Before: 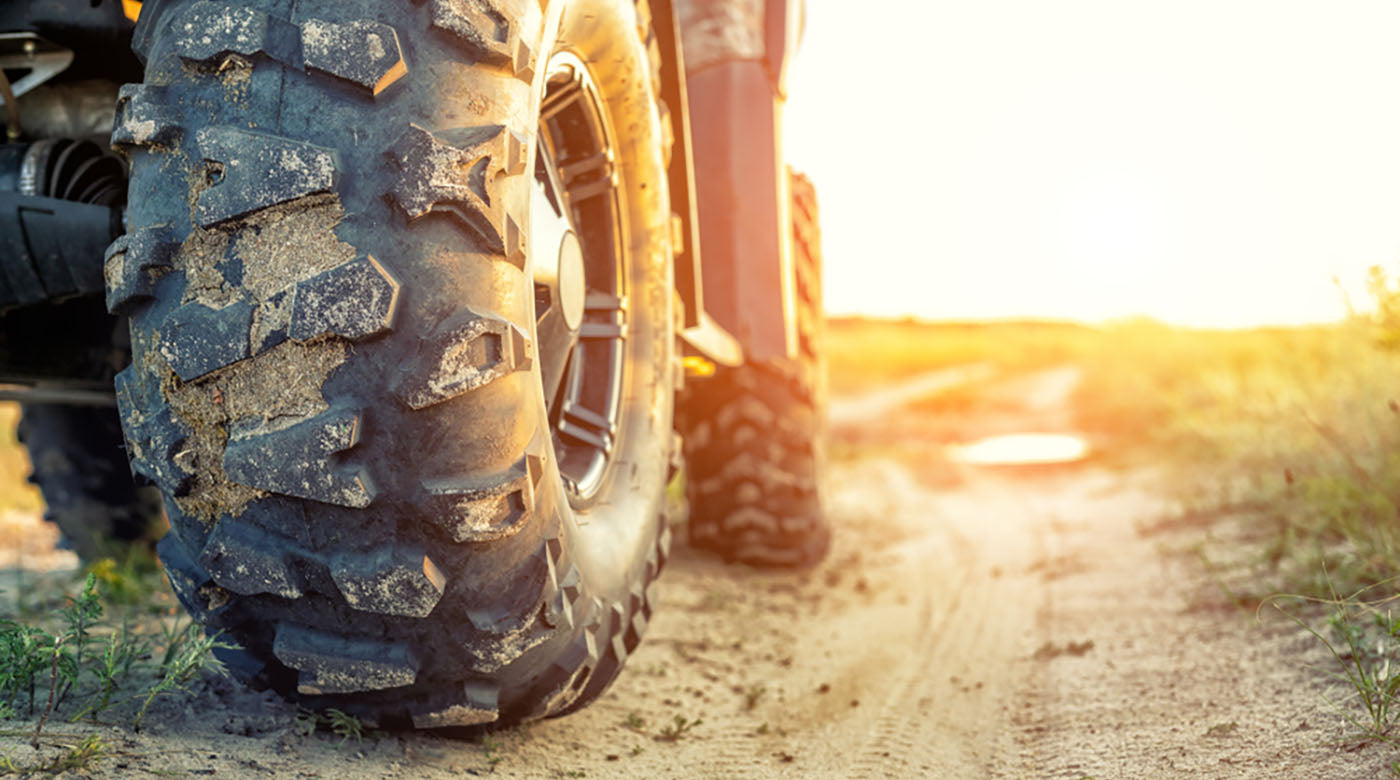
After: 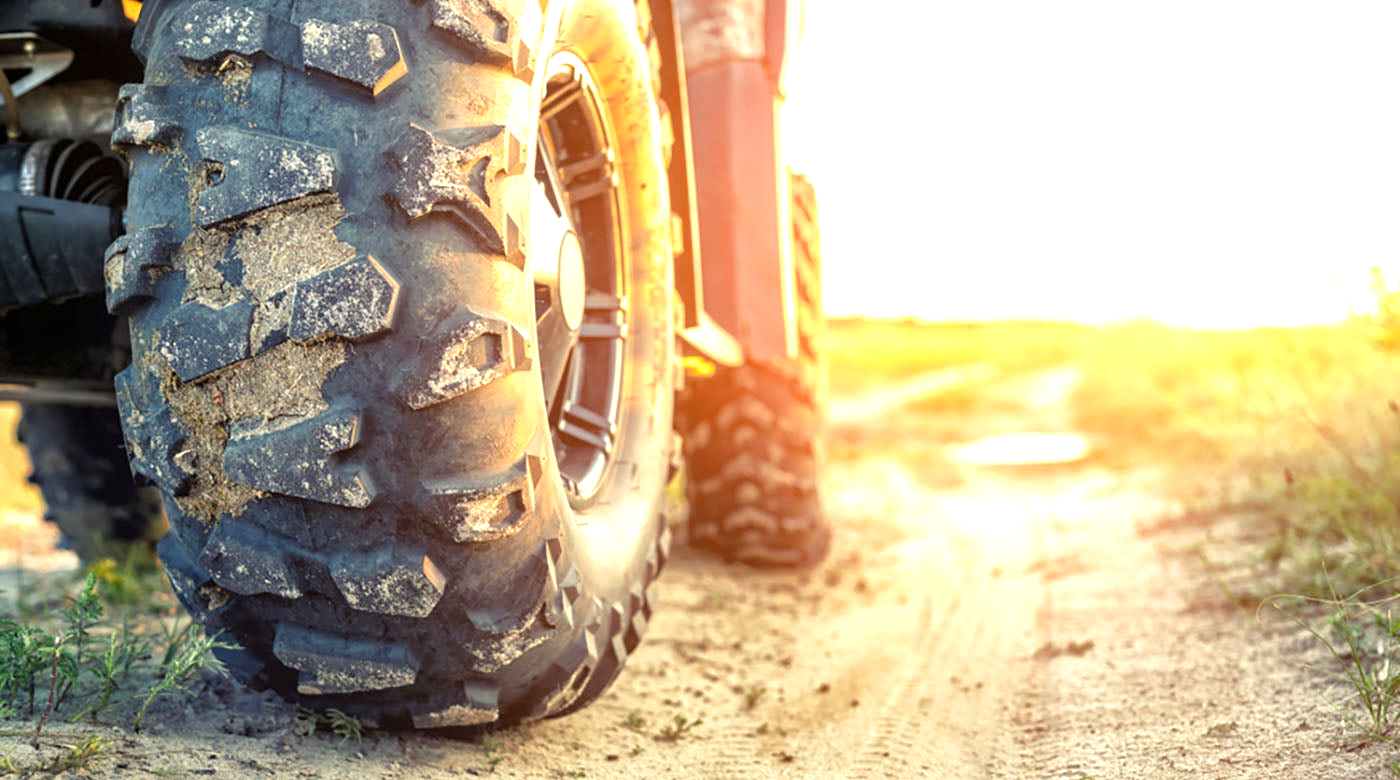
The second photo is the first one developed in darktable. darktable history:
exposure: exposure 0.6 EV, compensate highlight preservation false
tone equalizer: on, module defaults
